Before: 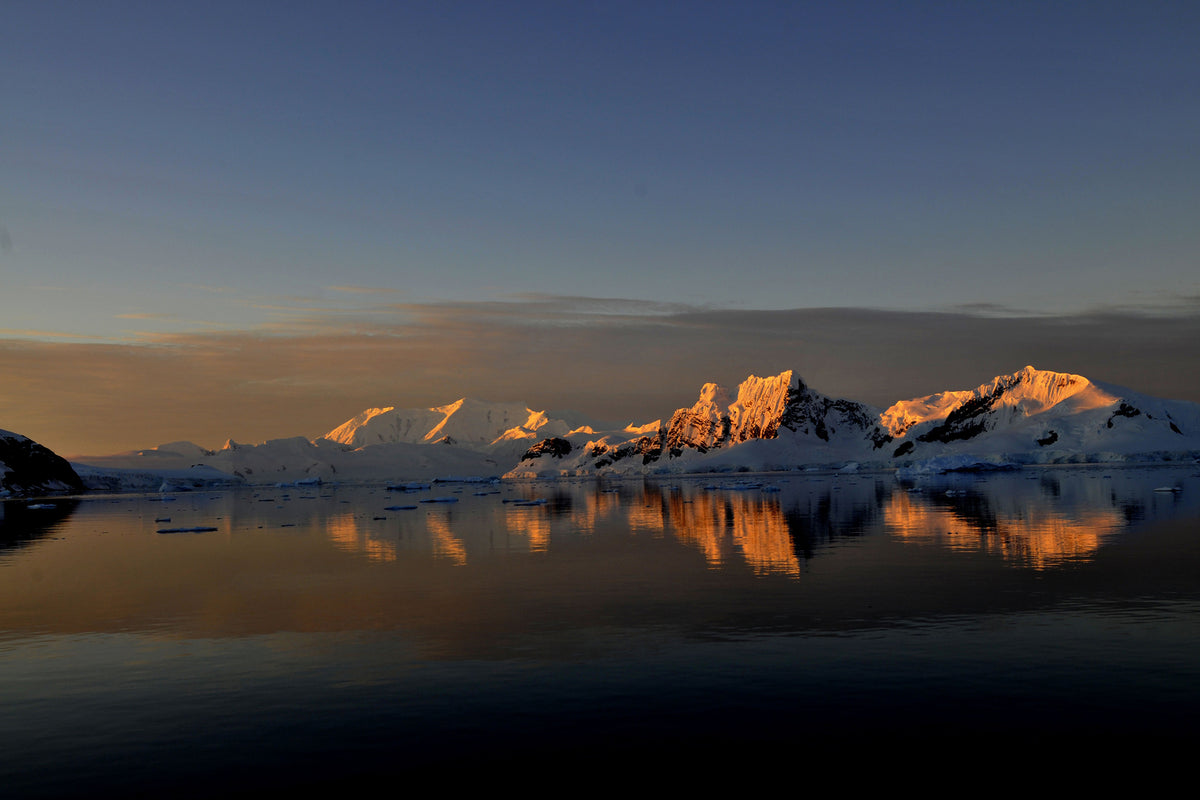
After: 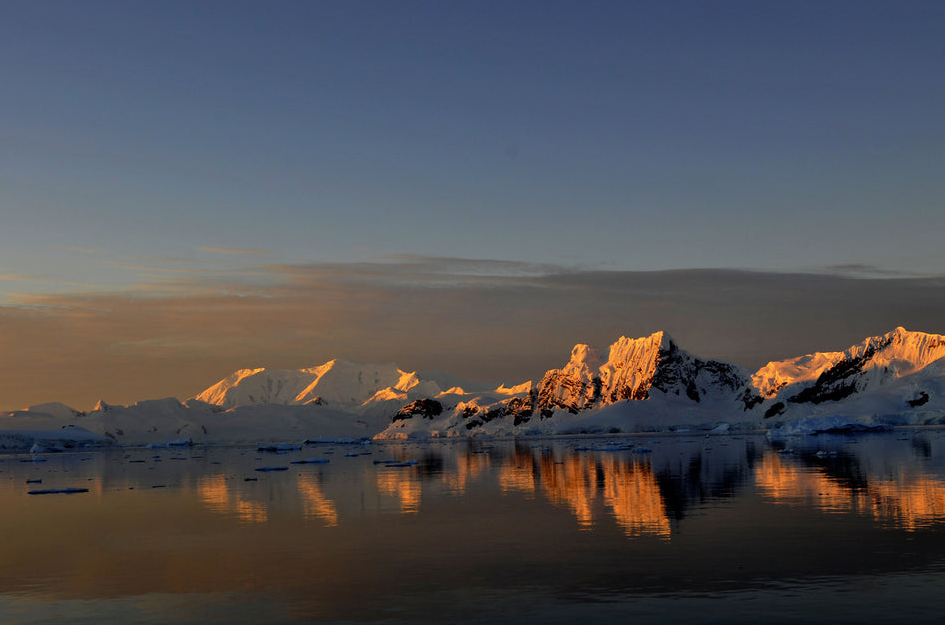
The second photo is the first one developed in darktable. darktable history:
crop and rotate: left 10.77%, top 5.1%, right 10.41%, bottom 16.76%
